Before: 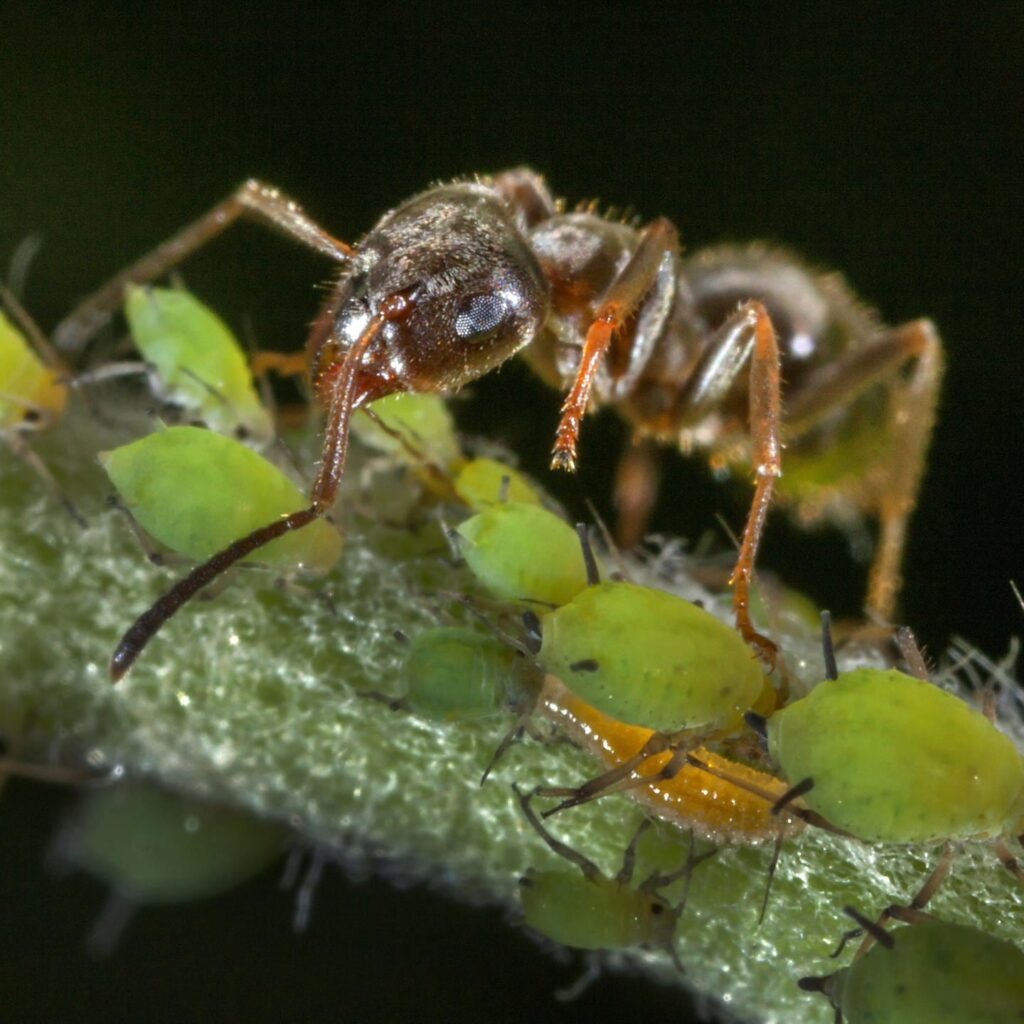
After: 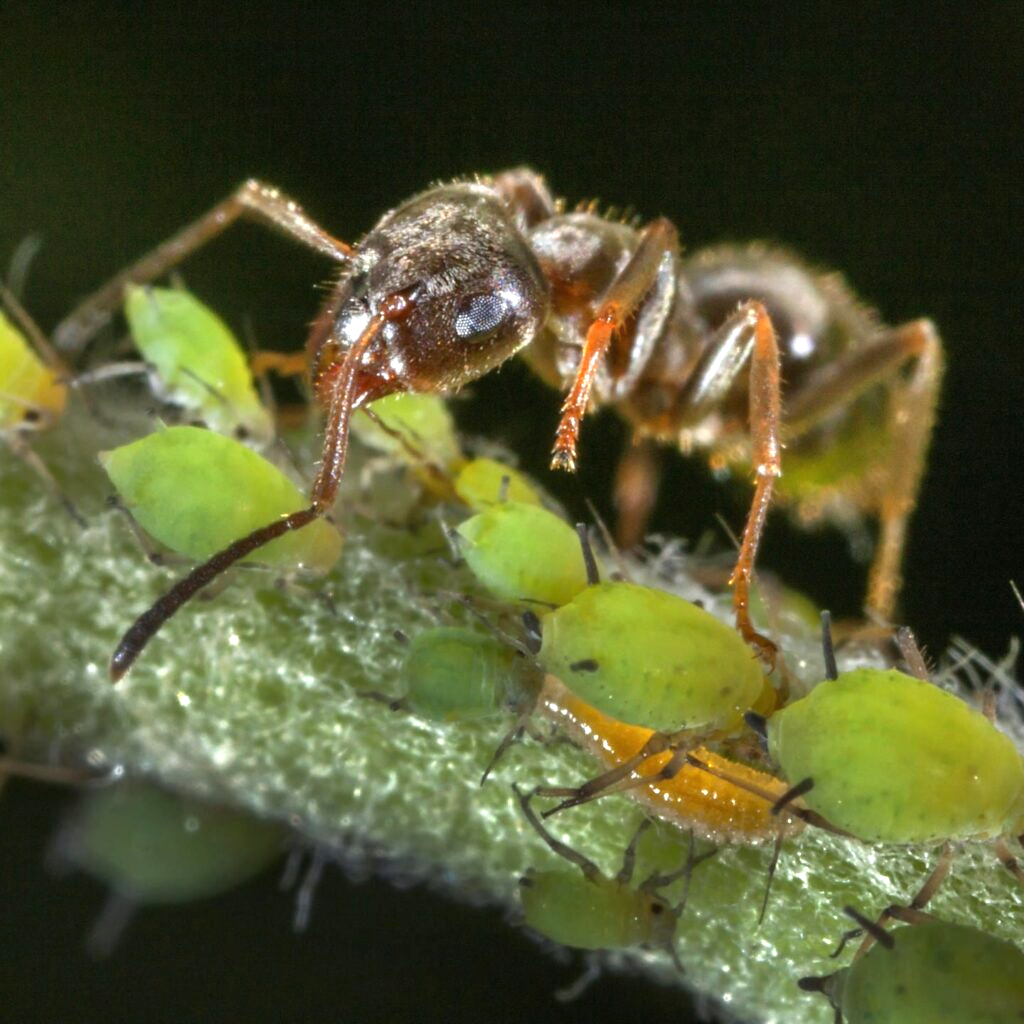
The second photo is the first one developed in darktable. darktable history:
white balance: emerald 1
exposure: black level correction 0, exposure 0.5 EV, compensate highlight preservation false
